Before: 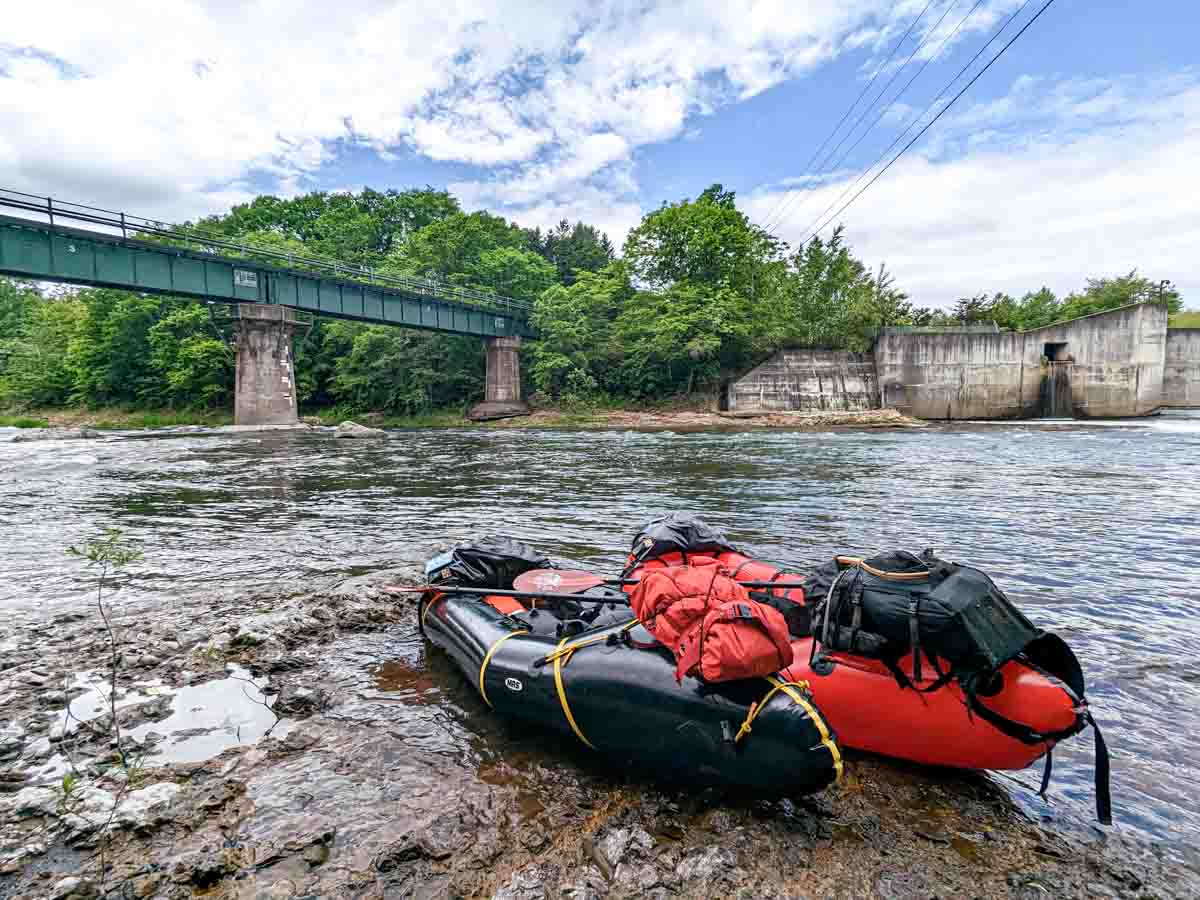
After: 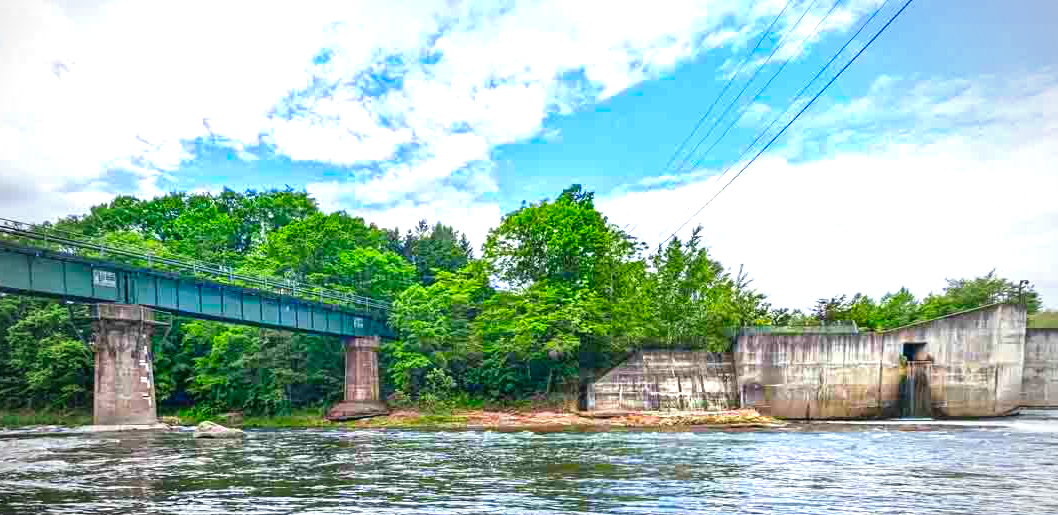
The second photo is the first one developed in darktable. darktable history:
exposure: black level correction -0.002, exposure 0.54 EV, compensate highlight preservation false
vignetting: fall-off start 67.15%, brightness -0.442, saturation -0.691, width/height ratio 1.011, unbound false
crop and rotate: left 11.812%, bottom 42.776%
contrast equalizer: y [[0.5 ×6], [0.5 ×6], [0.5, 0.5, 0.501, 0.545, 0.707, 0.863], [0 ×6], [0 ×6]]
color correction: saturation 1.8
